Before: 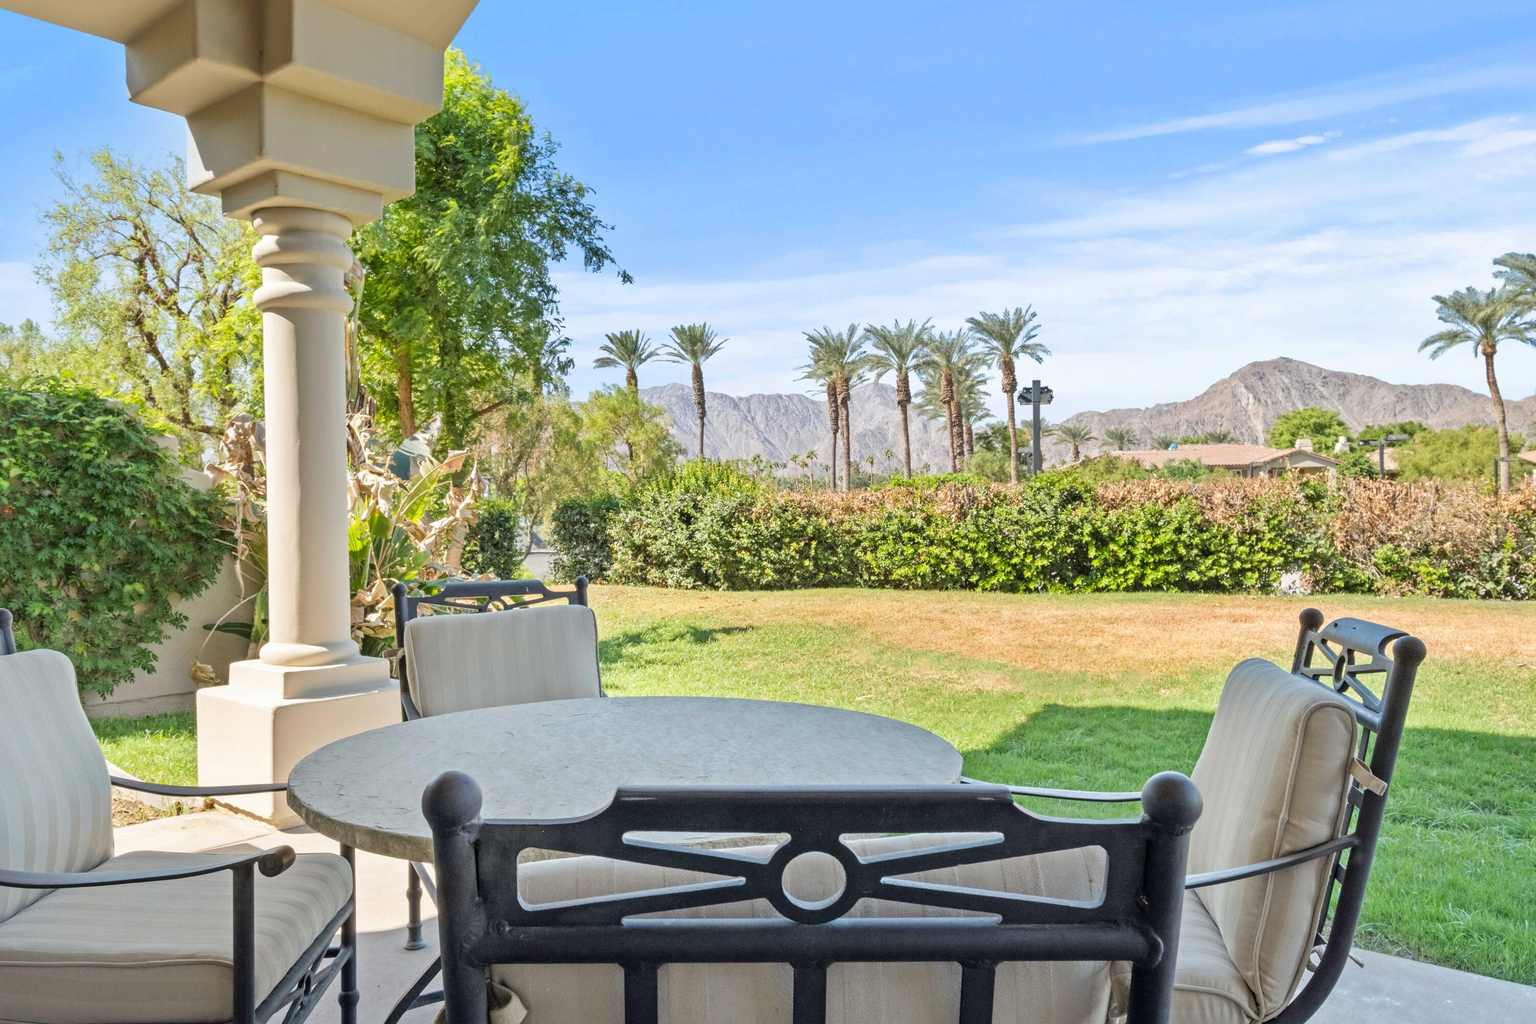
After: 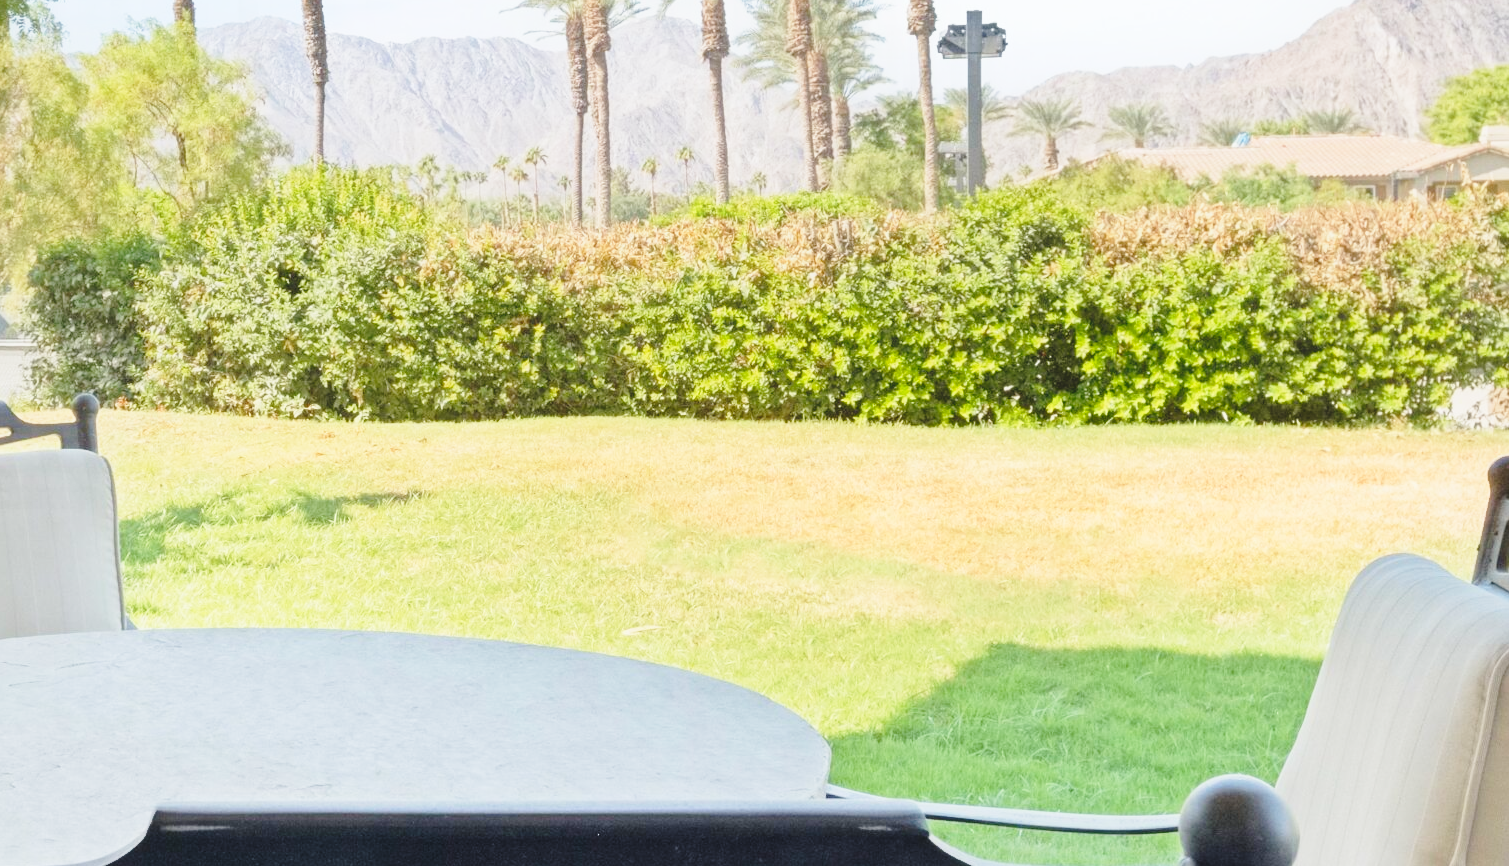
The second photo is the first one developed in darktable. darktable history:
crop: left 35.03%, top 36.625%, right 14.663%, bottom 20.057%
base curve: curves: ch0 [(0, 0) (0.028, 0.03) (0.121, 0.232) (0.46, 0.748) (0.859, 0.968) (1, 1)], preserve colors none
contrast equalizer: octaves 7, y [[0.6 ×6], [0.55 ×6], [0 ×6], [0 ×6], [0 ×6]], mix -1
